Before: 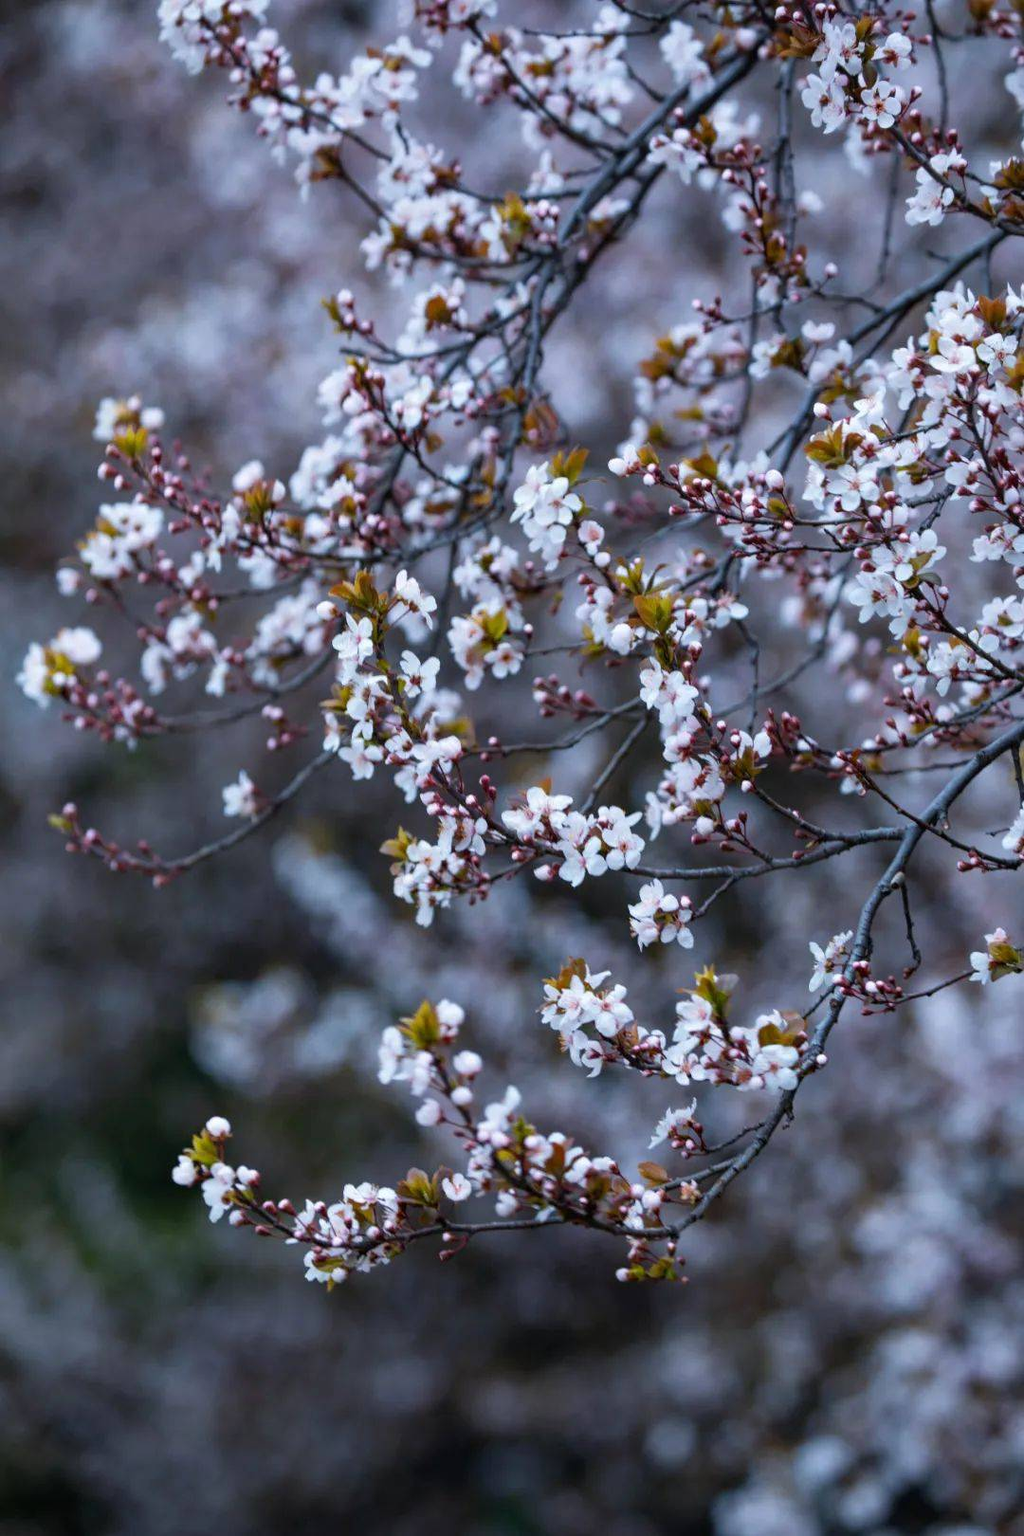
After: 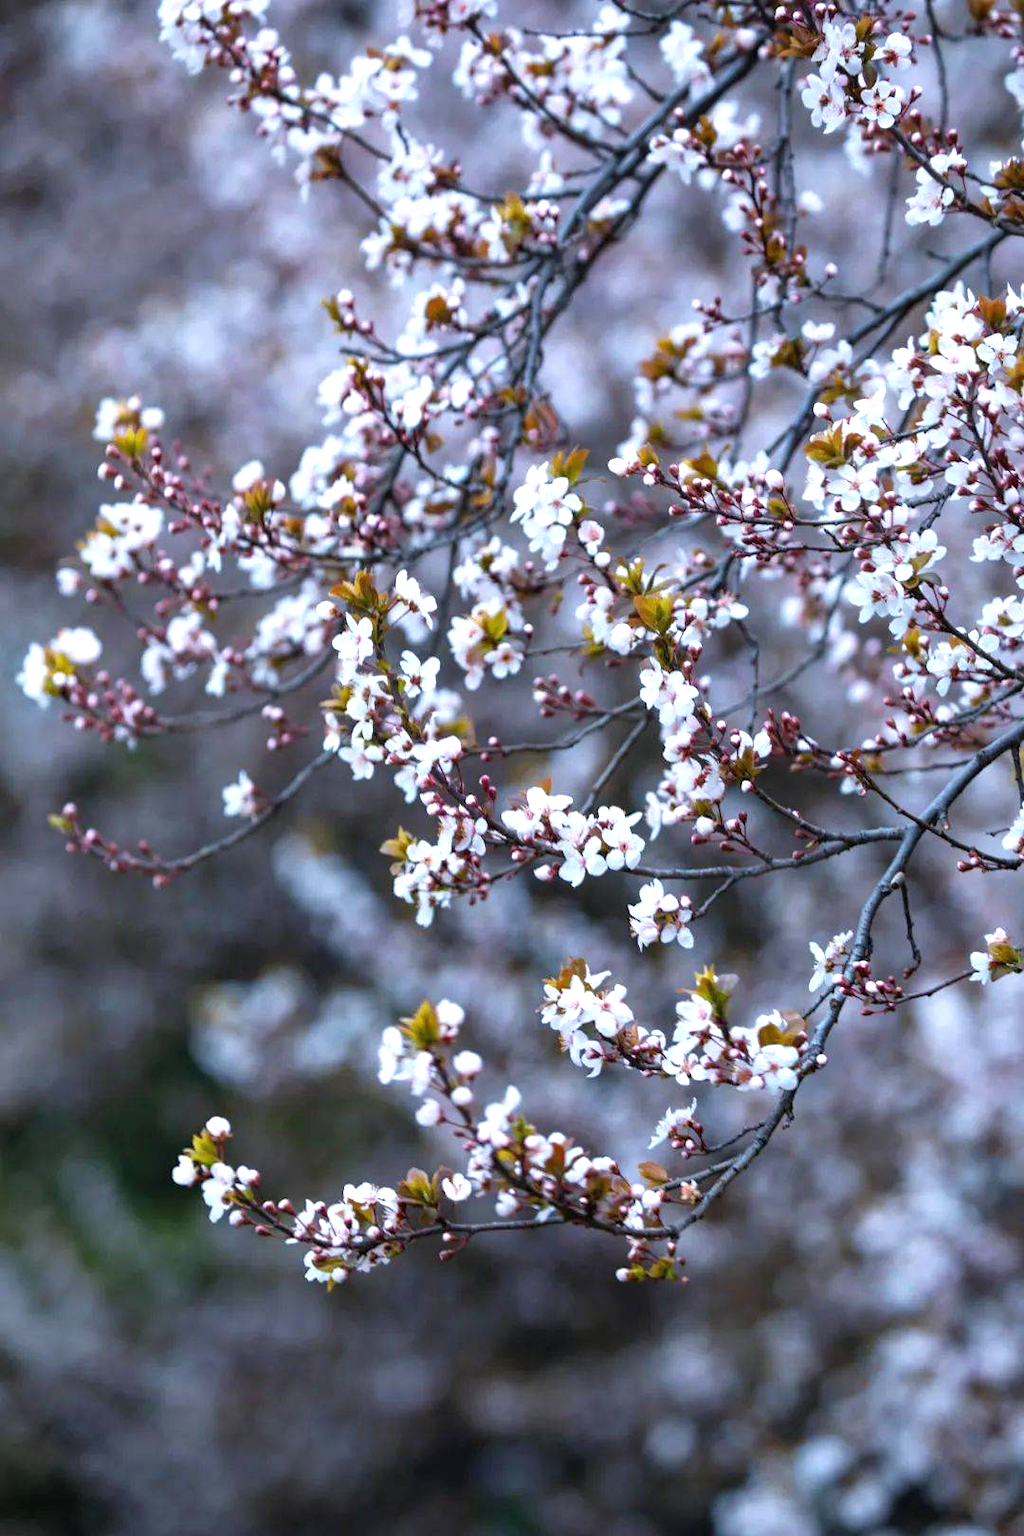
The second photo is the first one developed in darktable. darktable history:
exposure: black level correction 0, exposure 0.701 EV, compensate exposure bias true, compensate highlight preservation false
